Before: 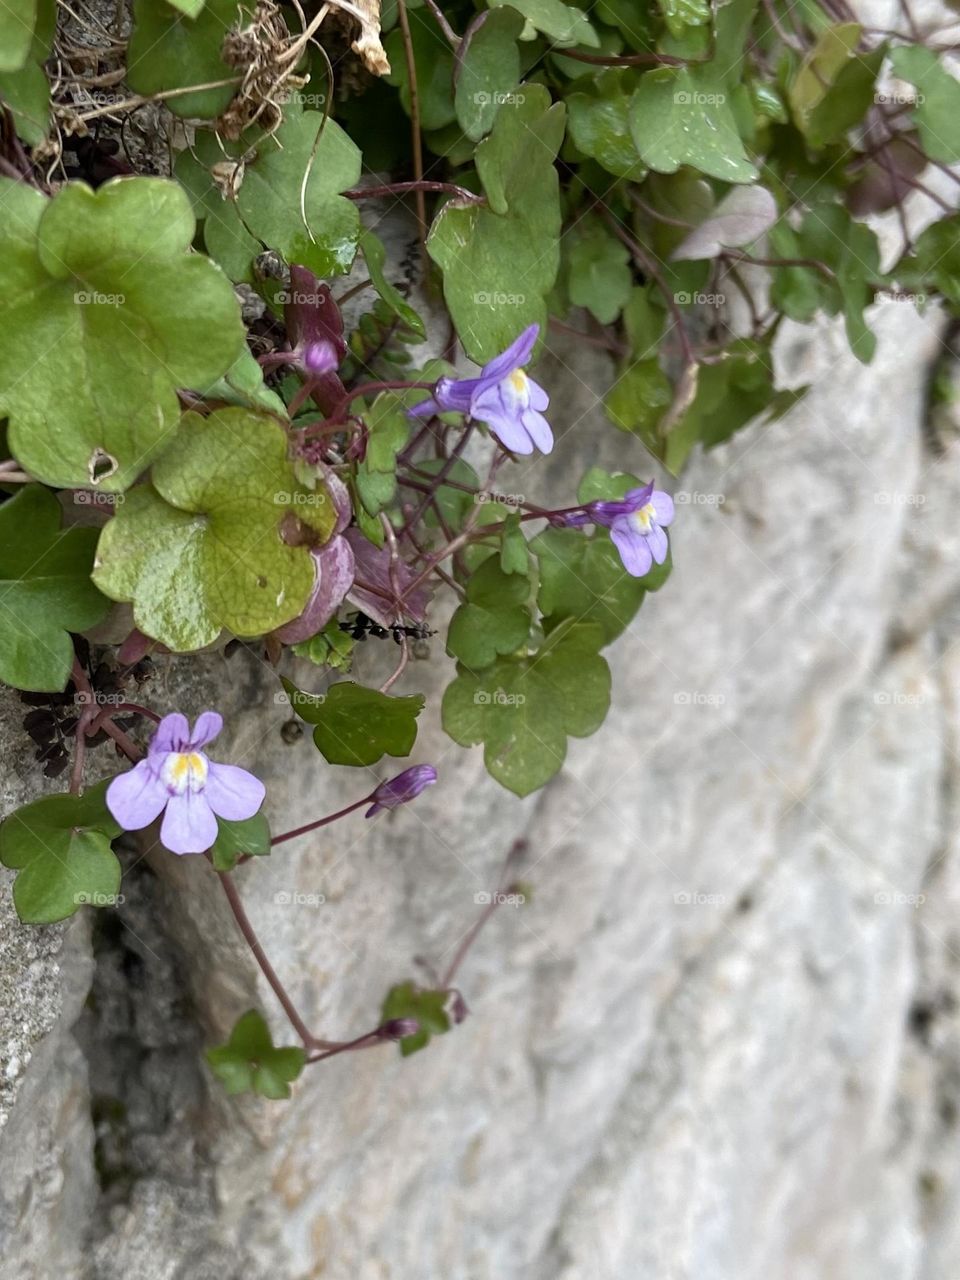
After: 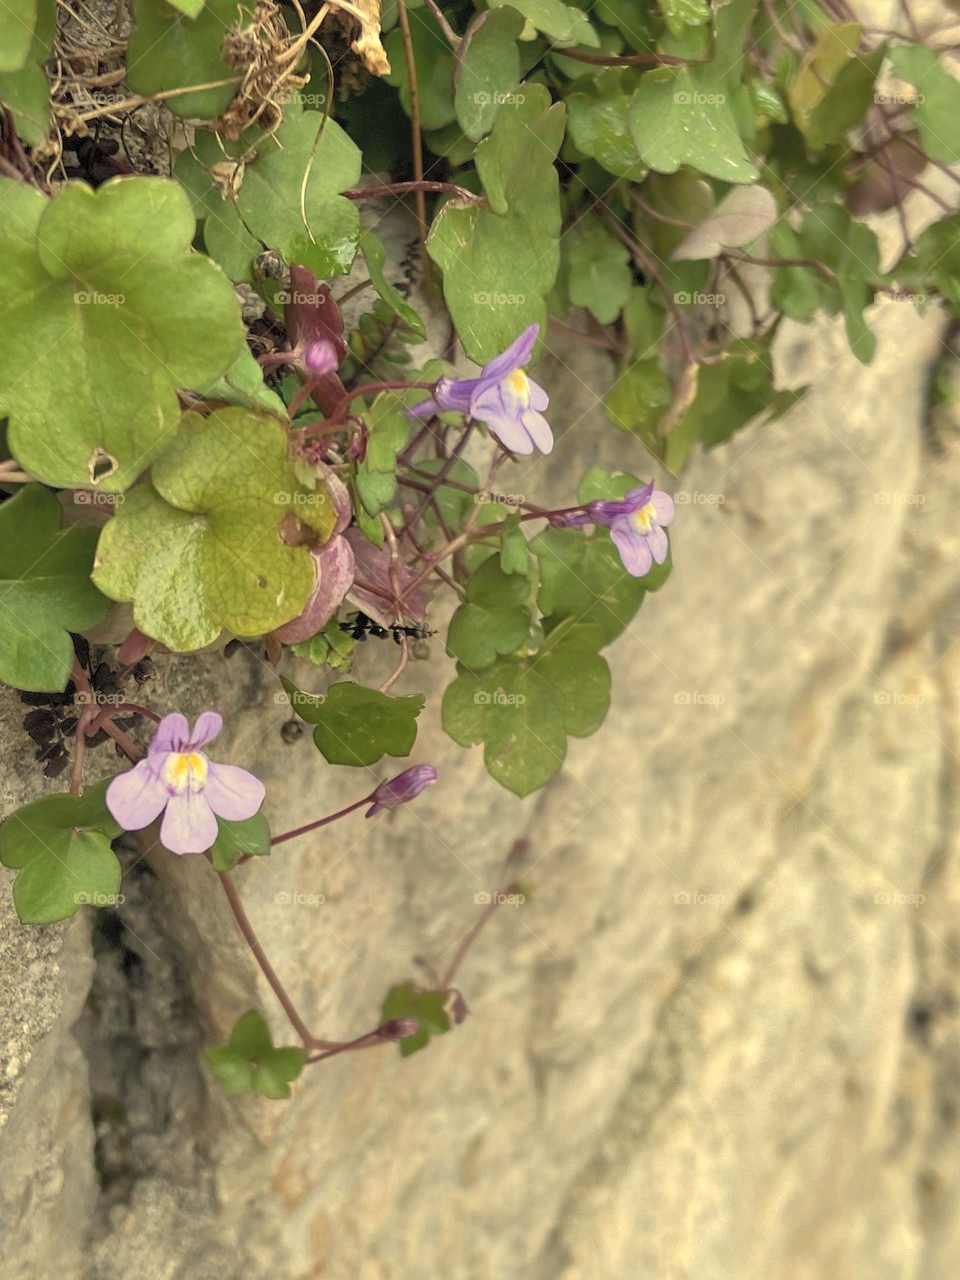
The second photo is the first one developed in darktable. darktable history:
exposure: compensate highlight preservation false
contrast brightness saturation: brightness 0.15
shadows and highlights: on, module defaults
white balance: red 1.08, blue 0.791
